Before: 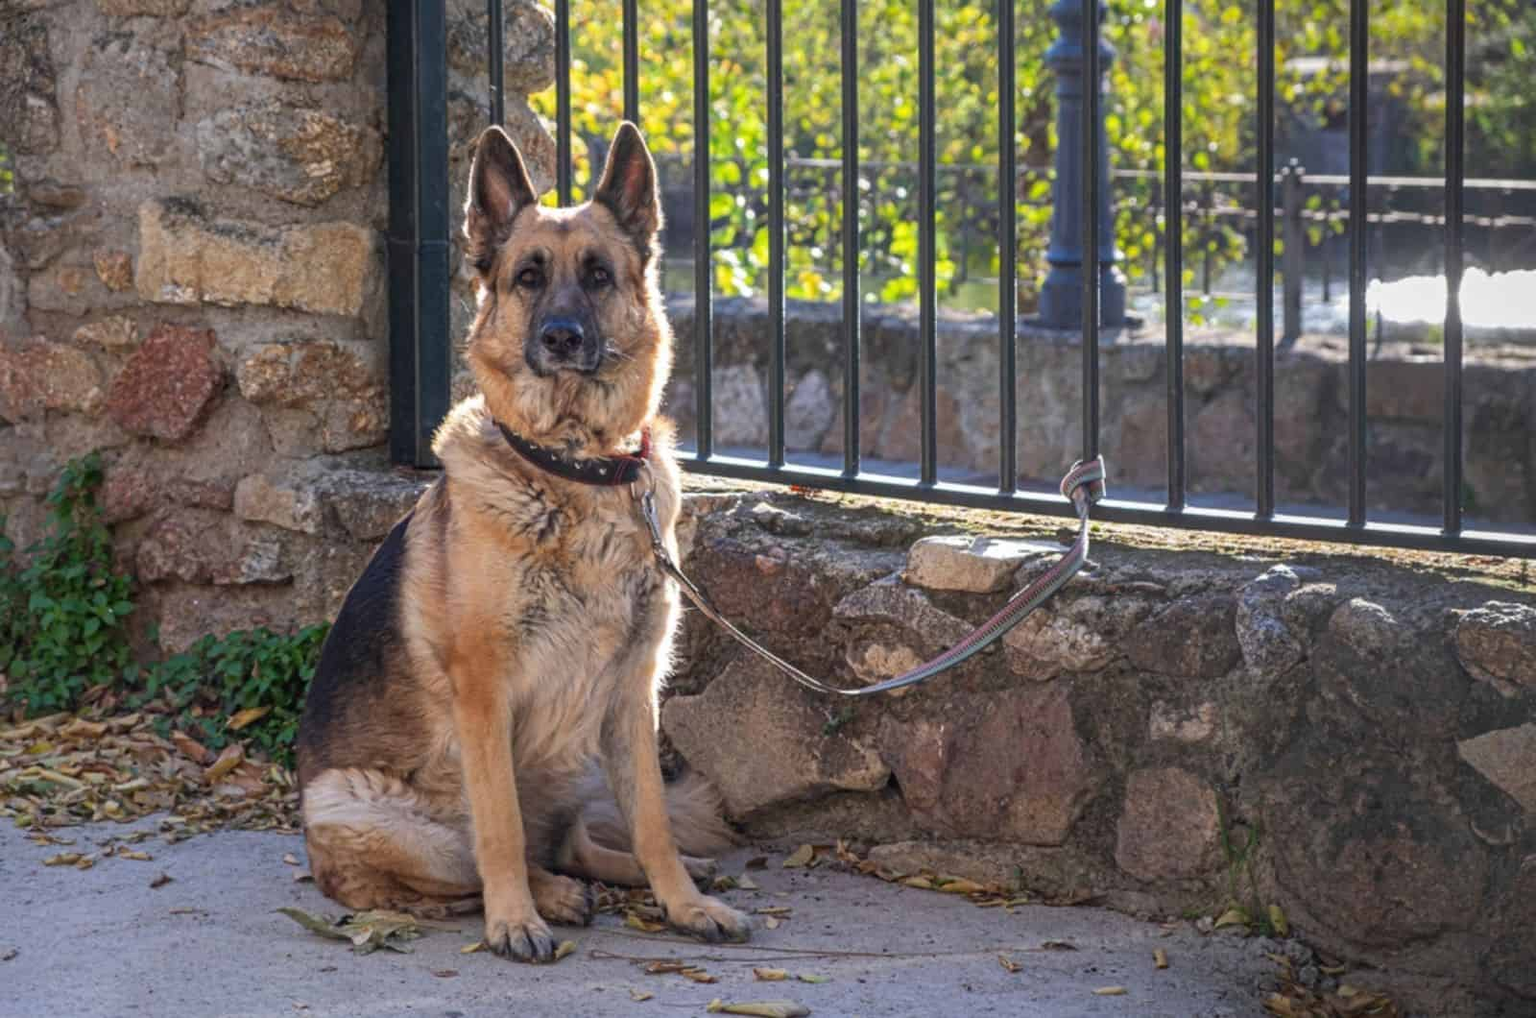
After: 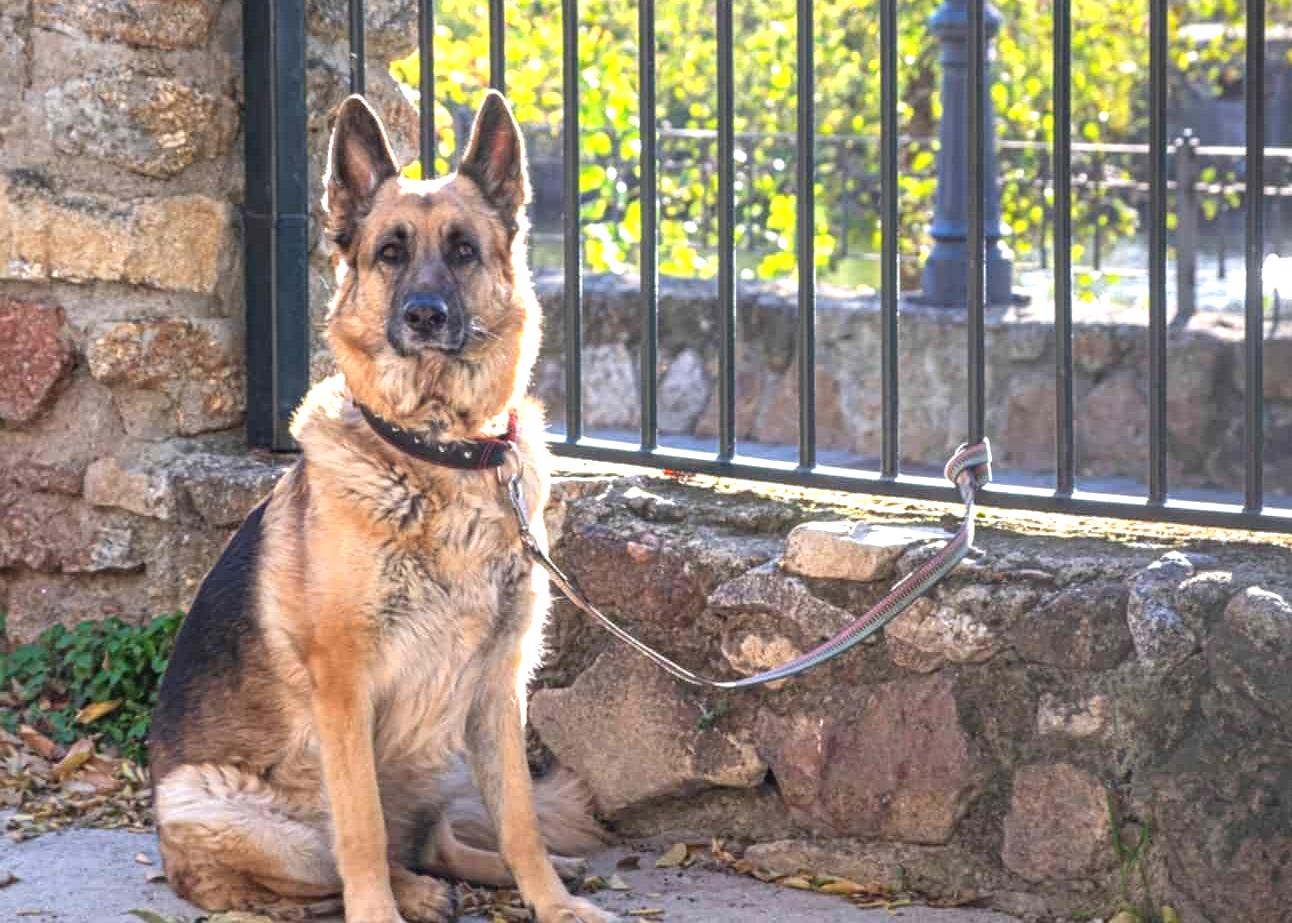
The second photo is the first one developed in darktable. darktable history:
exposure: black level correction 0, exposure 0.95 EV, compensate exposure bias true, compensate highlight preservation false
crop: left 10.01%, top 3.49%, right 9.211%, bottom 9.363%
